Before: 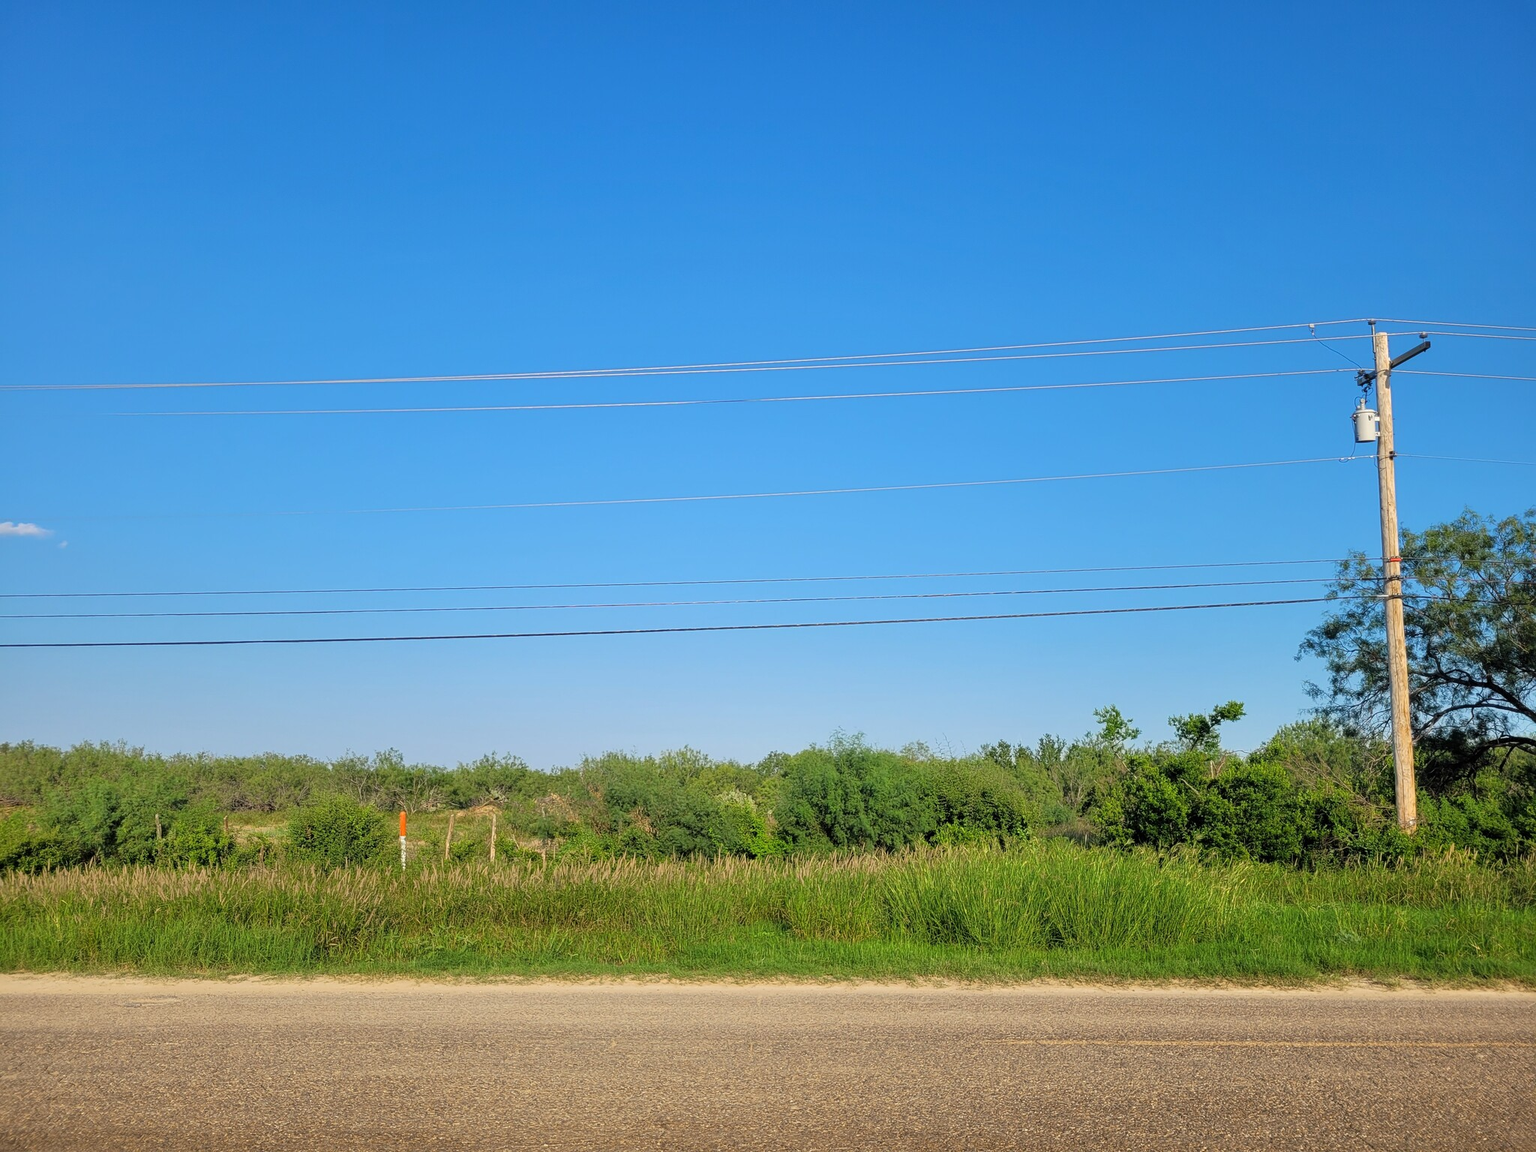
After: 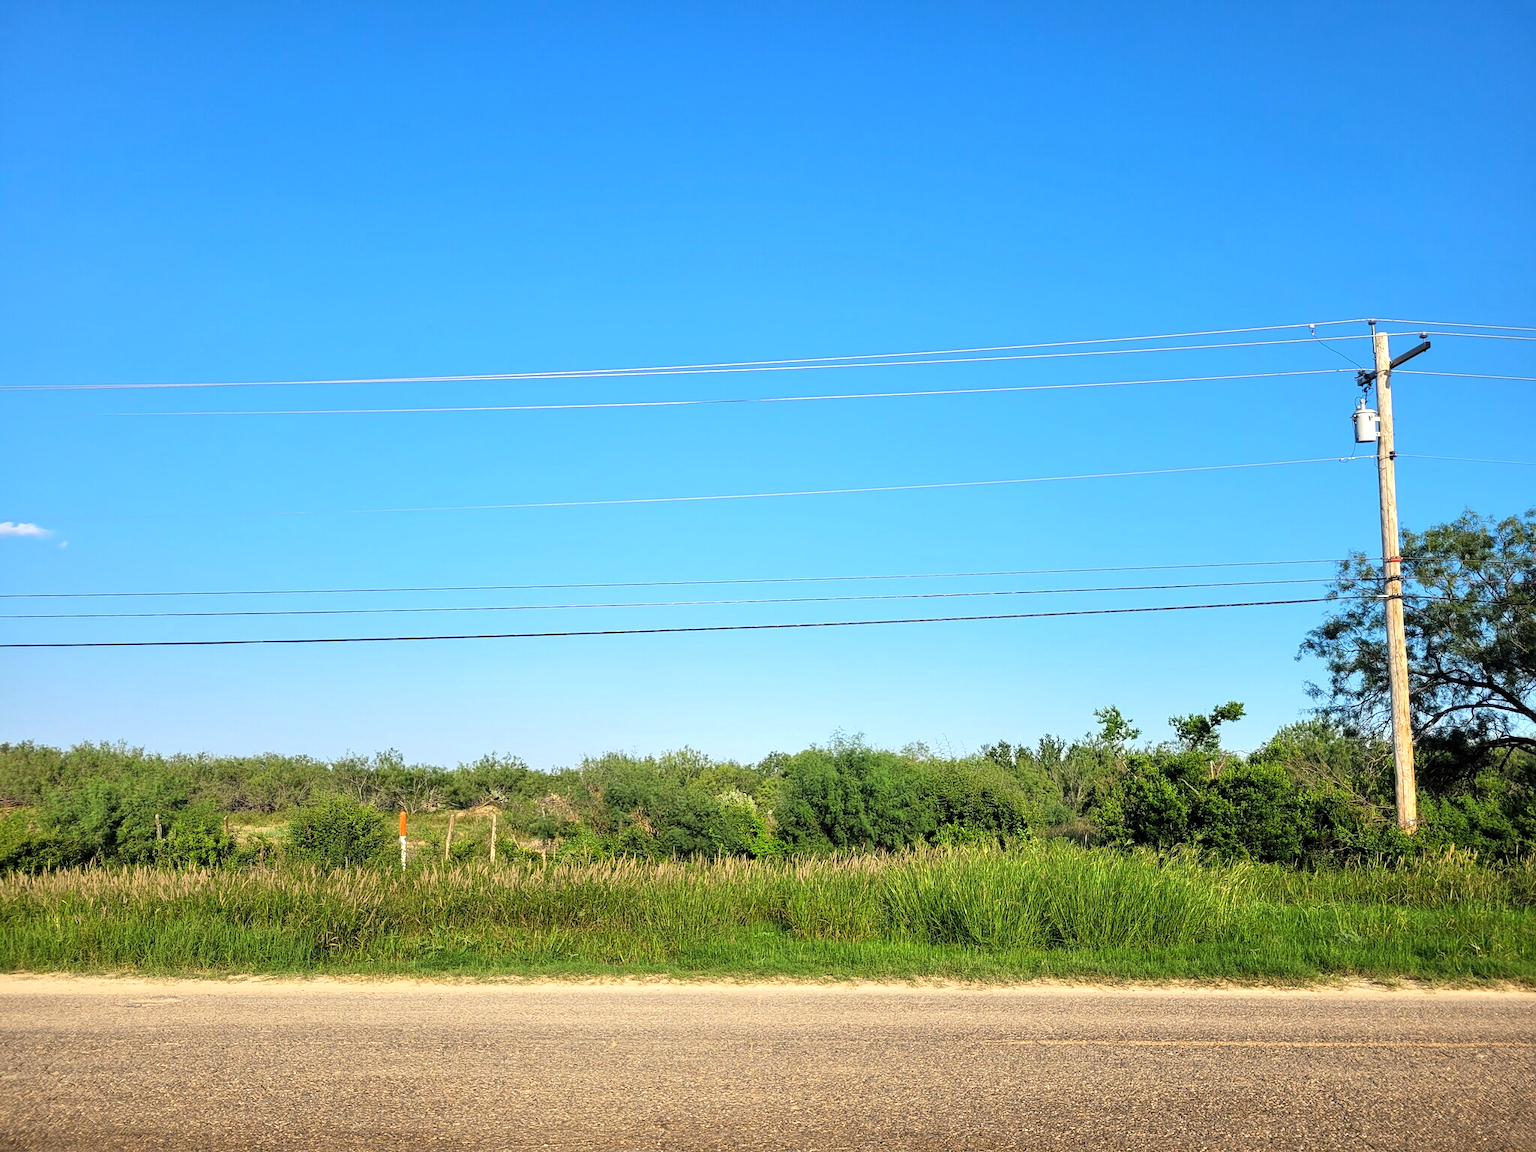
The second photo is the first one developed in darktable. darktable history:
shadows and highlights: radius 331.84, shadows 53.55, highlights -100, compress 94.63%, highlights color adjustment 73.23%, soften with gaussian
tone equalizer: -8 EV -0.75 EV, -7 EV -0.7 EV, -6 EV -0.6 EV, -5 EV -0.4 EV, -3 EV 0.4 EV, -2 EV 0.6 EV, -1 EV 0.7 EV, +0 EV 0.75 EV, edges refinement/feathering 500, mask exposure compensation -1.57 EV, preserve details no
